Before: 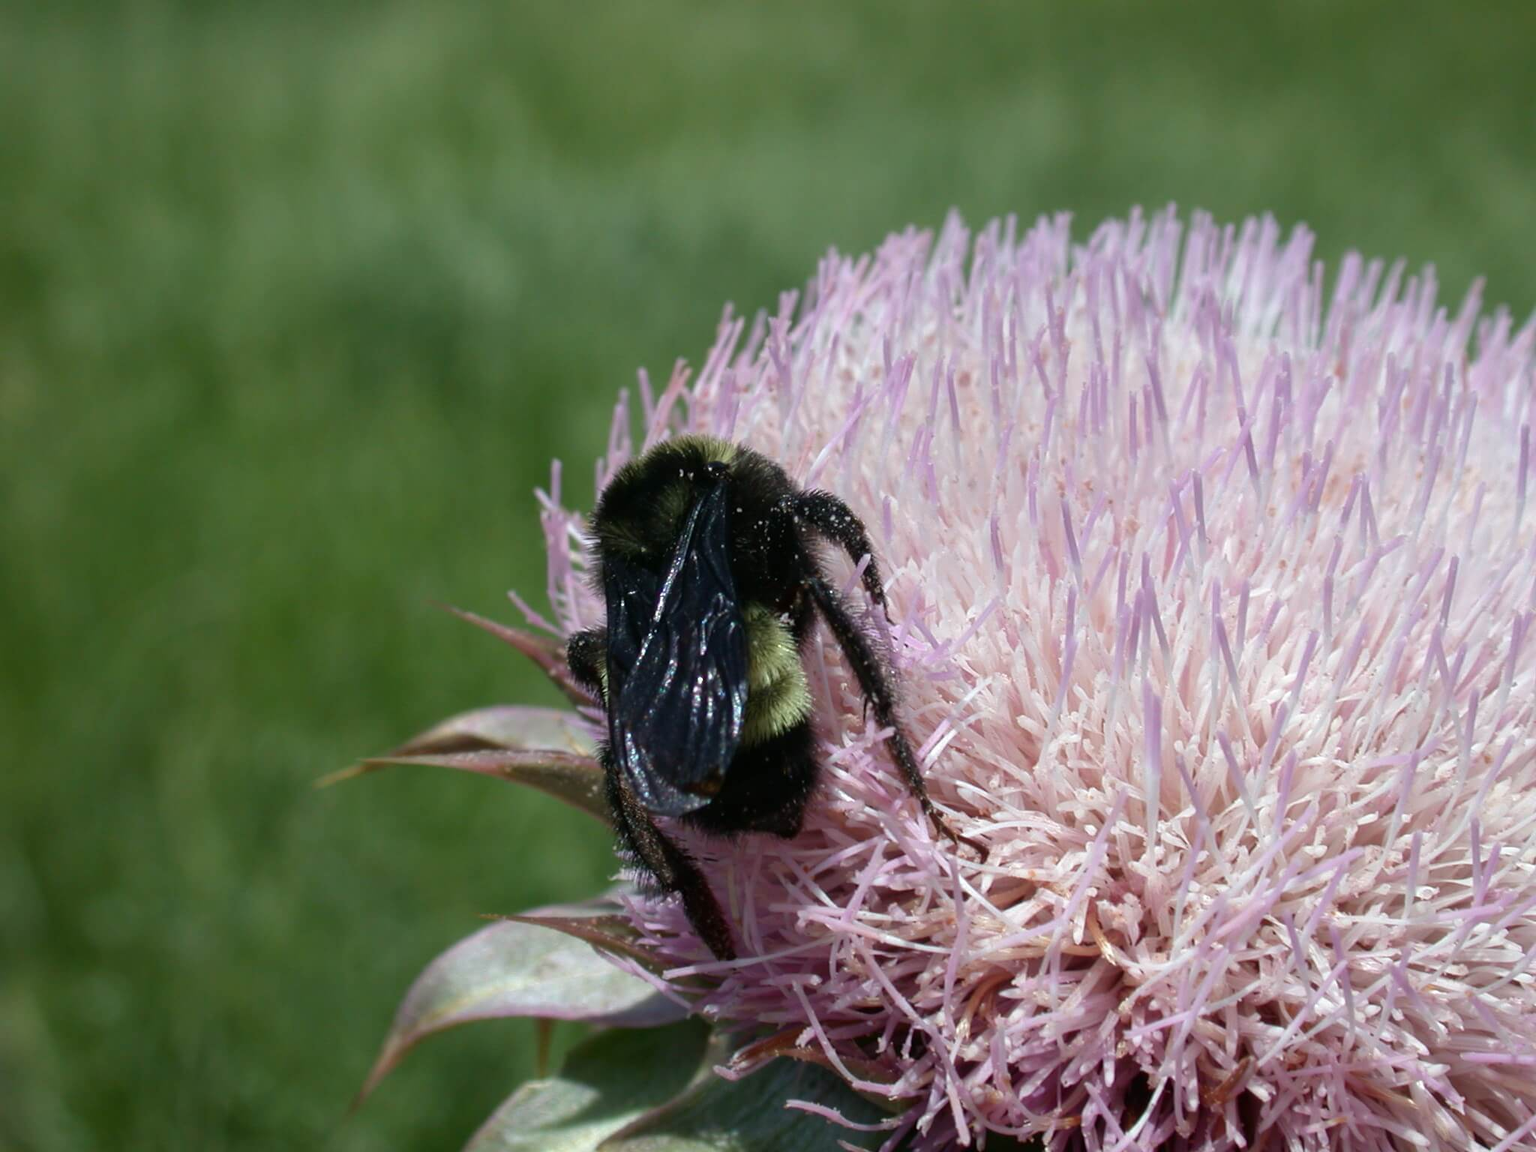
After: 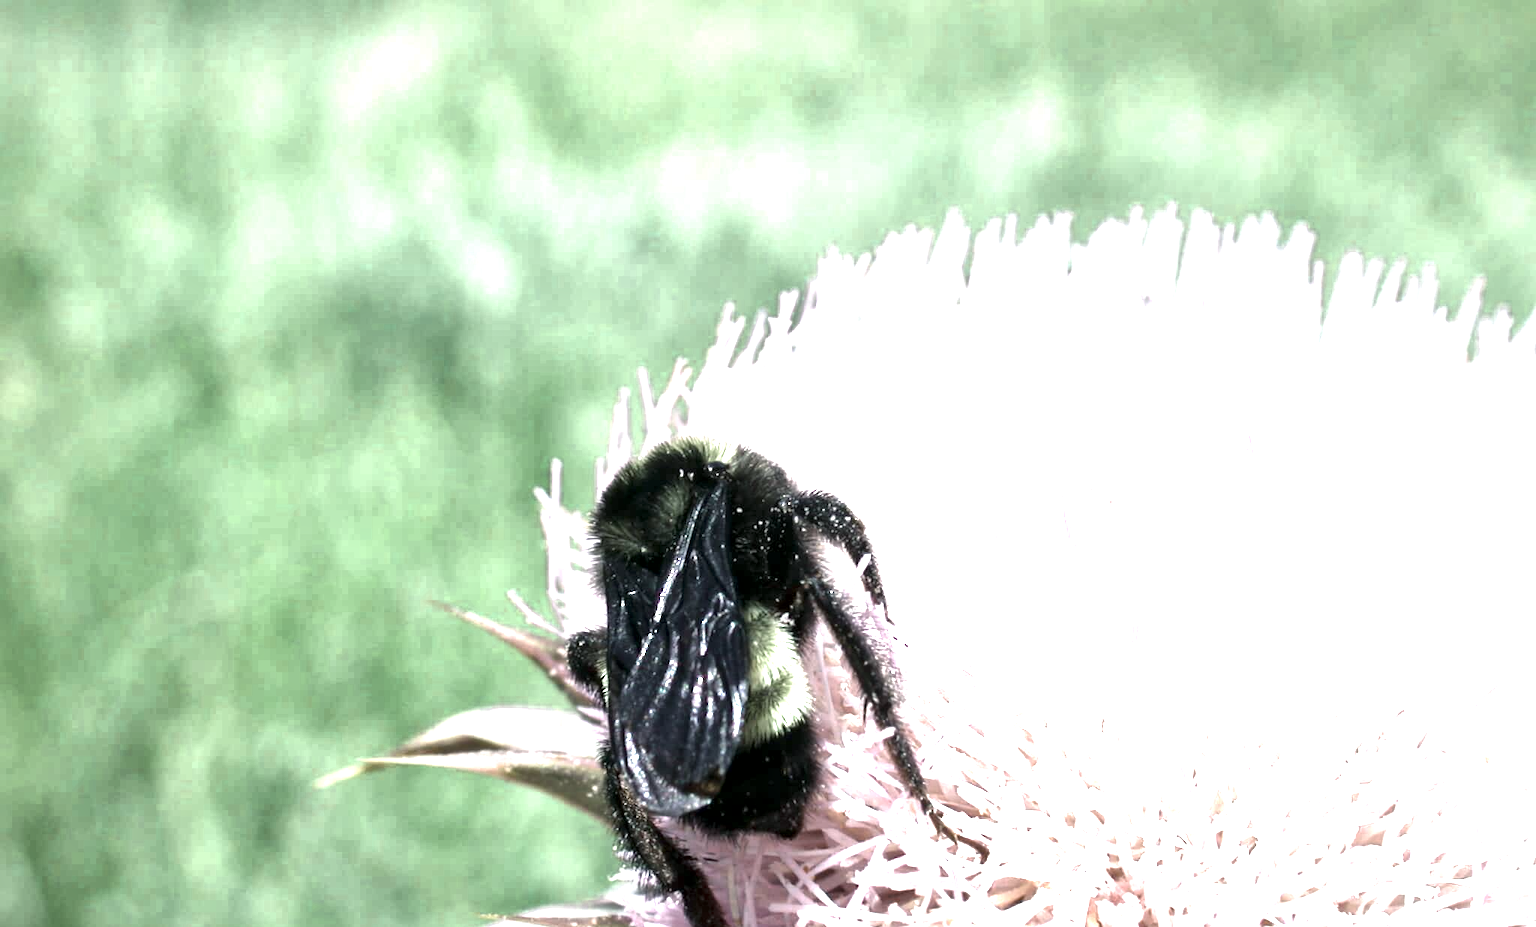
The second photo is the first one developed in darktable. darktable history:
local contrast: mode bilateral grid, contrast 21, coarseness 50, detail 172%, midtone range 0.2
color zones: curves: ch0 [(0.25, 0.667) (0.758, 0.368)]; ch1 [(0.215, 0.245) (0.761, 0.373)]; ch2 [(0.247, 0.554) (0.761, 0.436)]
exposure: black level correction 0, exposure 0.703 EV, compensate highlight preservation false
color balance rgb: shadows lift › chroma 2.012%, shadows lift › hue 214.56°, perceptual saturation grading › global saturation 24.965%, perceptual brilliance grading › global brilliance 30.673%
crop: bottom 19.527%
